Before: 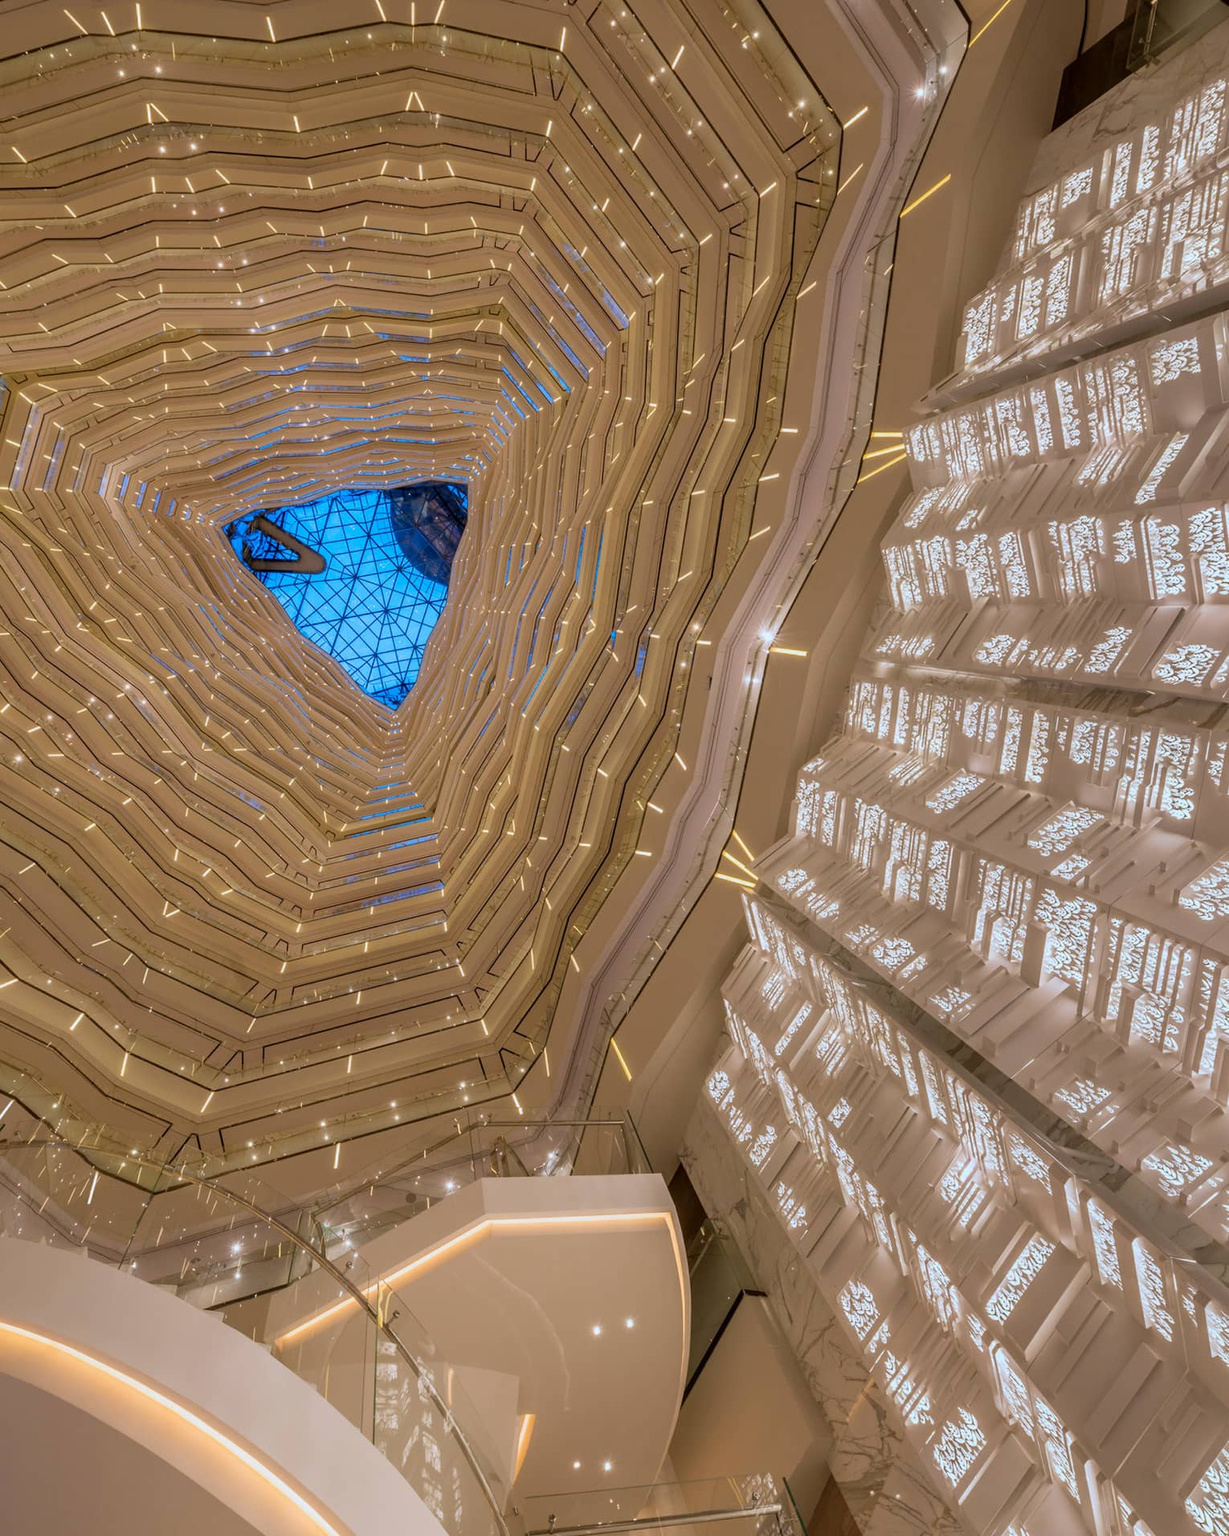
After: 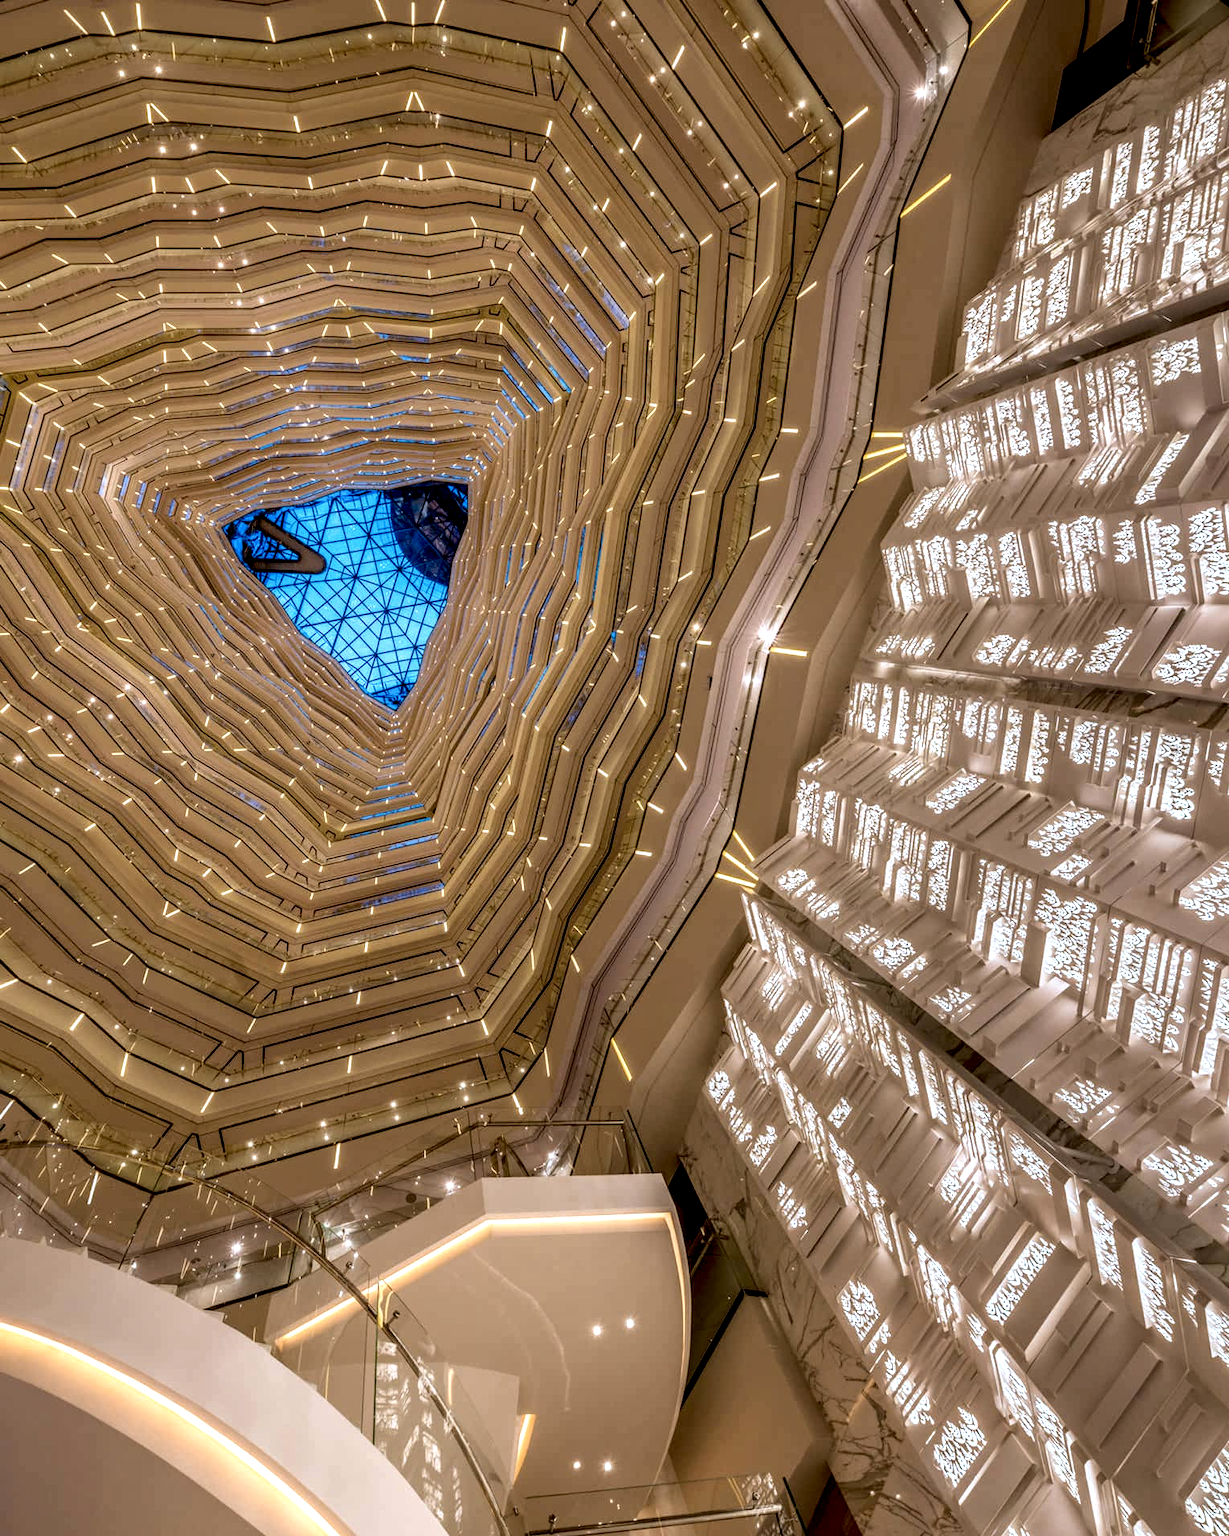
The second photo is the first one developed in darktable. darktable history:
local contrast: highlights 19%, detail 186%
exposure: black level correction 0.012, compensate highlight preservation false
